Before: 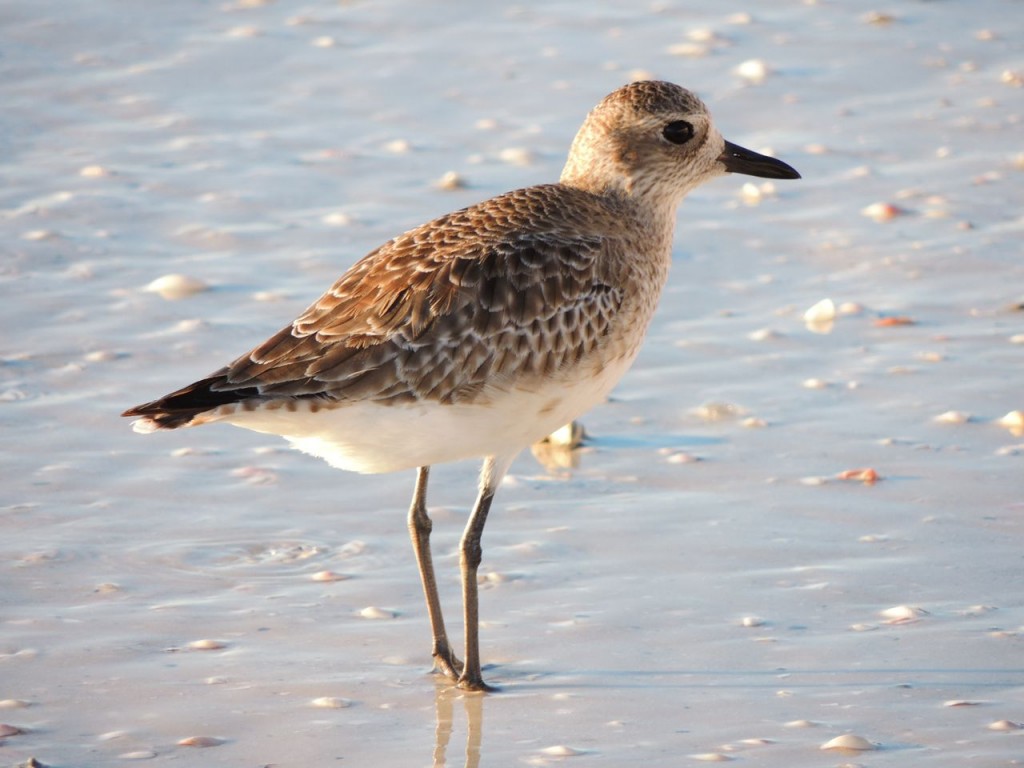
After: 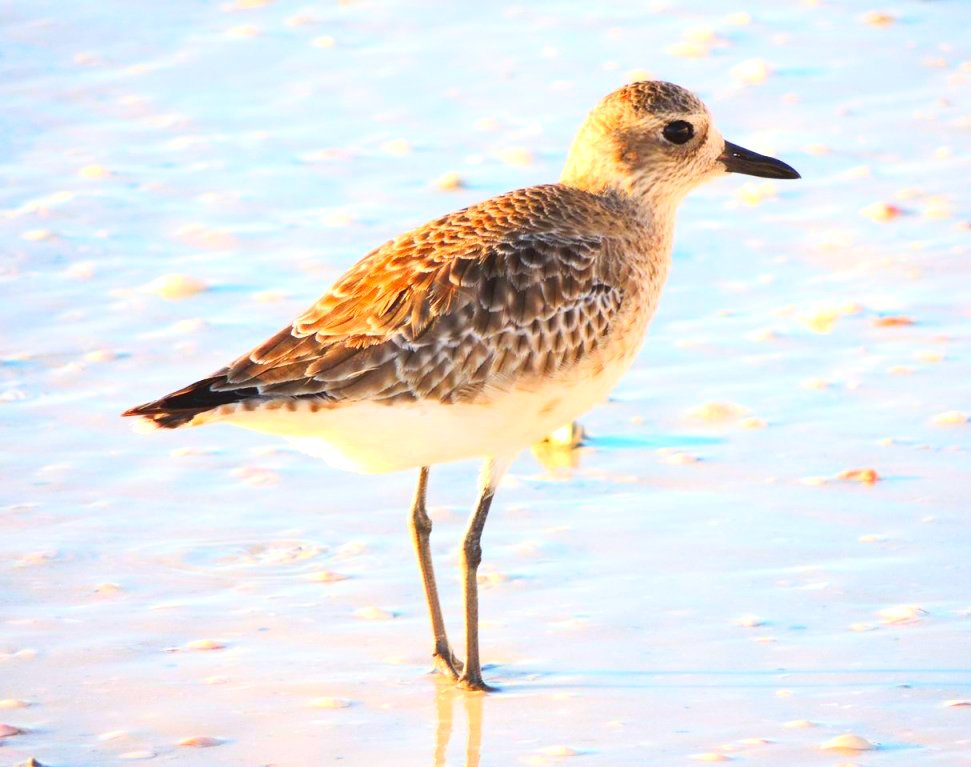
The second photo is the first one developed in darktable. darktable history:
exposure: exposure 0.6 EV, compensate highlight preservation false
crop and rotate: right 5.167%
contrast brightness saturation: contrast 0.2, brightness 0.2, saturation 0.8
